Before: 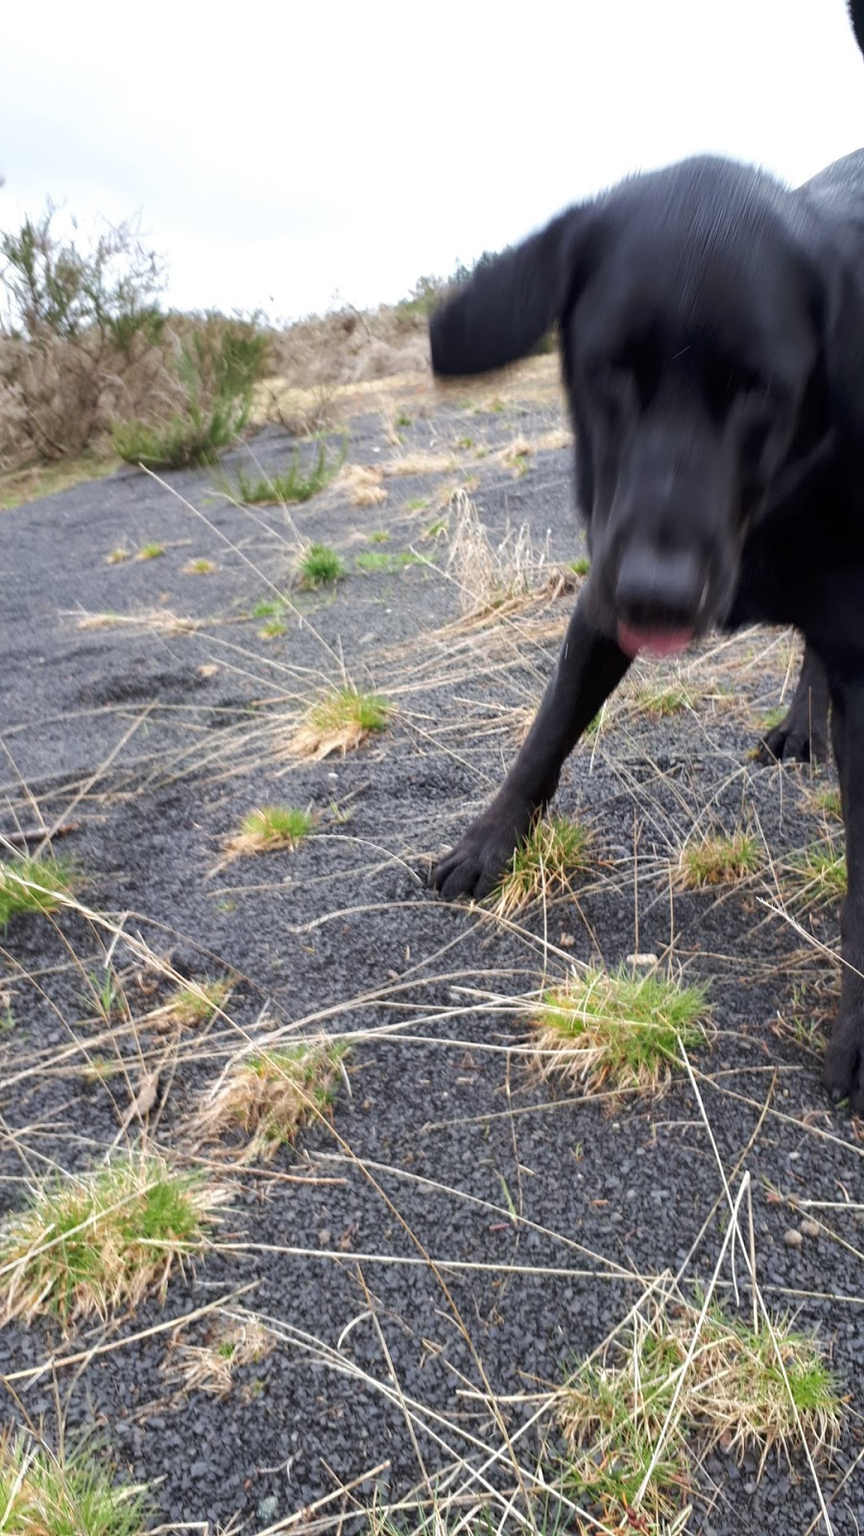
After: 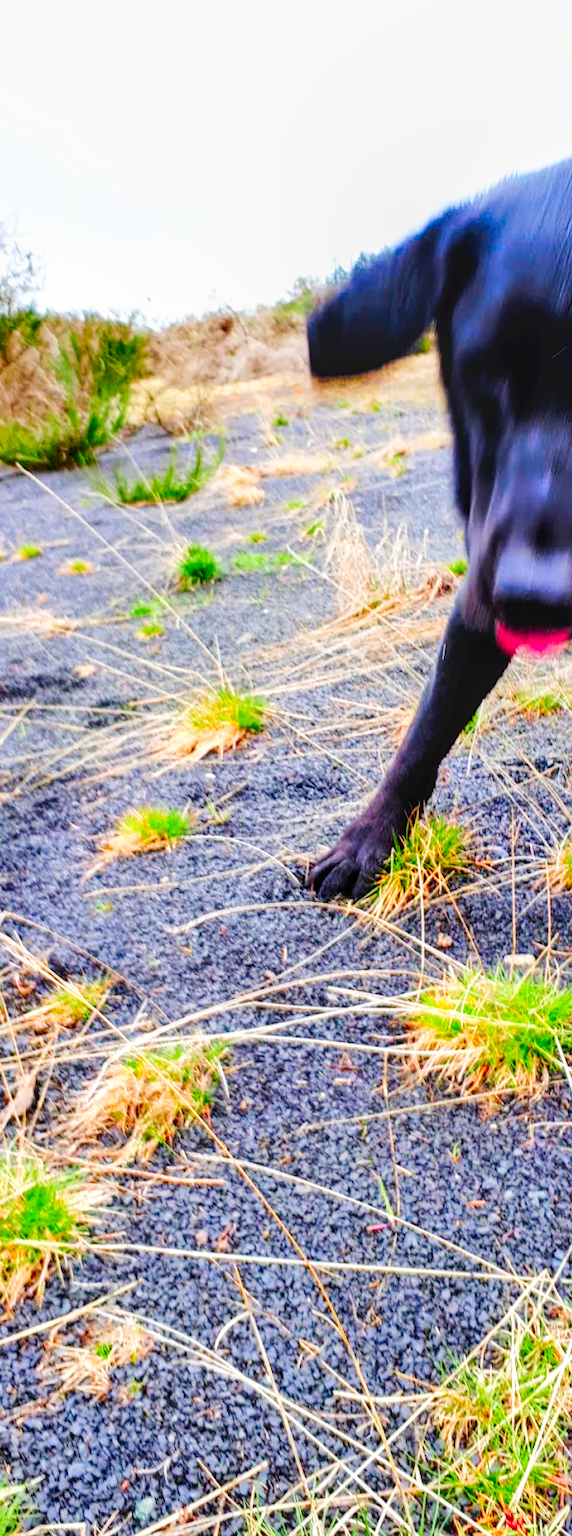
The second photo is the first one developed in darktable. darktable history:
crop and rotate: left 14.332%, right 19.379%
color correction: highlights b* 0.058, saturation 2.99
exposure: exposure 0.695 EV, compensate exposure bias true, compensate highlight preservation false
local contrast: on, module defaults
tone curve: curves: ch0 [(0, 0) (0.003, 0.035) (0.011, 0.035) (0.025, 0.035) (0.044, 0.046) (0.069, 0.063) (0.1, 0.084) (0.136, 0.123) (0.177, 0.174) (0.224, 0.232) (0.277, 0.304) (0.335, 0.387) (0.399, 0.476) (0.468, 0.566) (0.543, 0.639) (0.623, 0.714) (0.709, 0.776) (0.801, 0.851) (0.898, 0.921) (1, 1)], preserve colors none
filmic rgb: black relative exposure -5.12 EV, white relative exposure 3.53 EV, threshold 5.95 EV, hardness 3.19, contrast 1.195, highlights saturation mix -48.62%, enable highlight reconstruction true
shadows and highlights: low approximation 0.01, soften with gaussian
